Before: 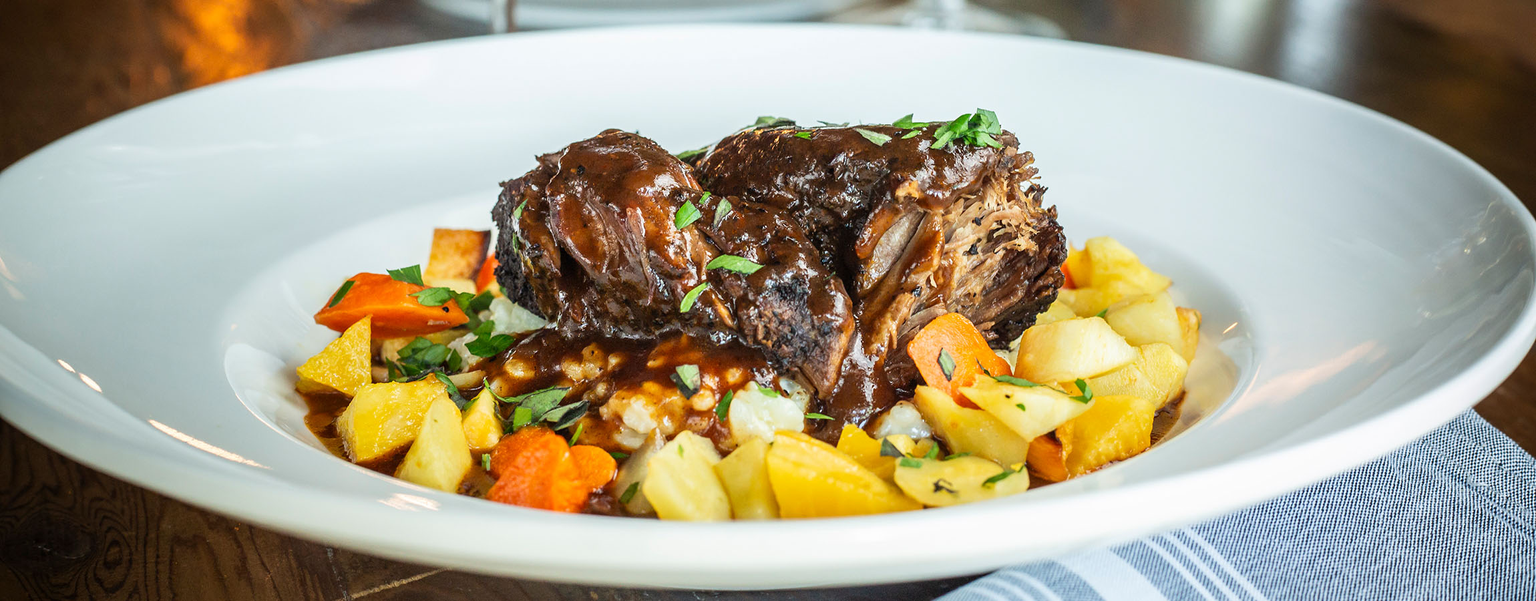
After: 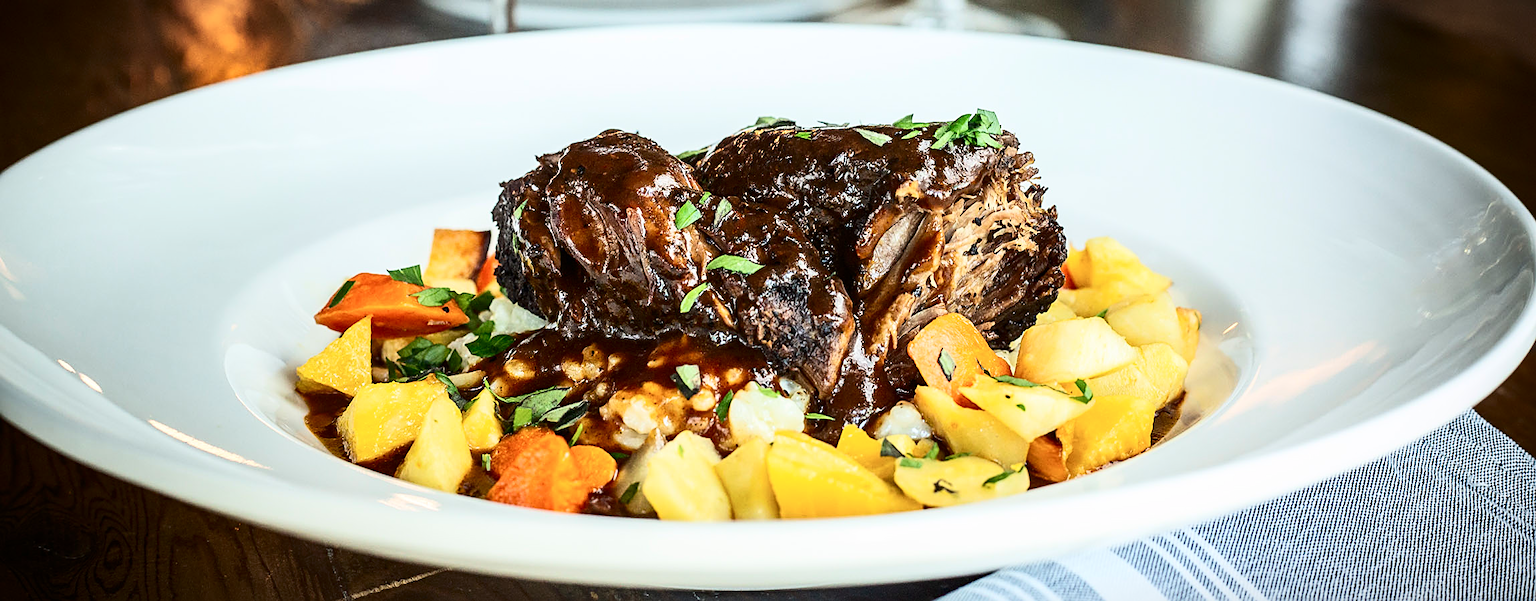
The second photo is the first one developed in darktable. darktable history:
contrast brightness saturation: contrast 0.293
sharpen: on, module defaults
vignetting: fall-off start 100.57%, fall-off radius 65.36%, brightness -0.477, automatic ratio true
